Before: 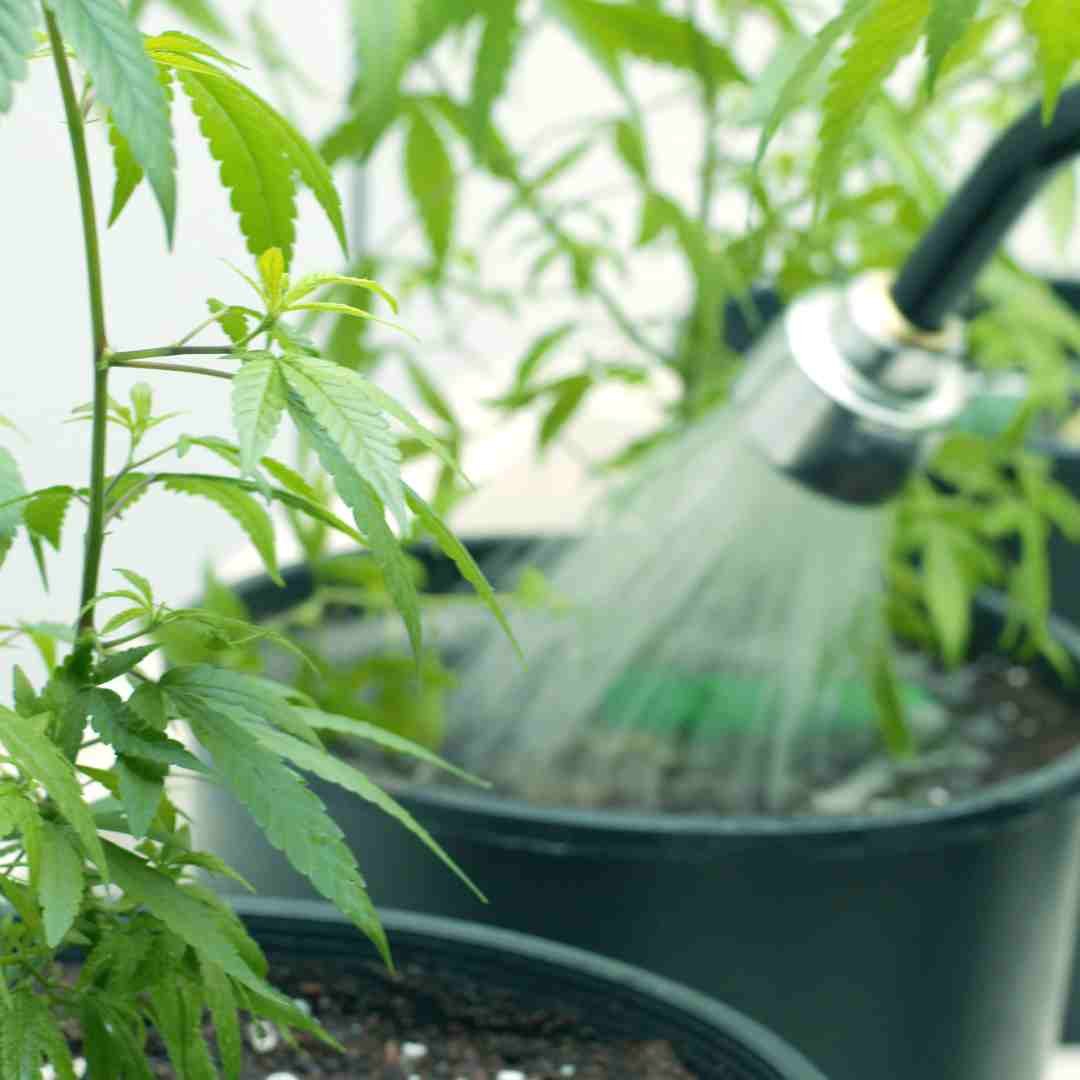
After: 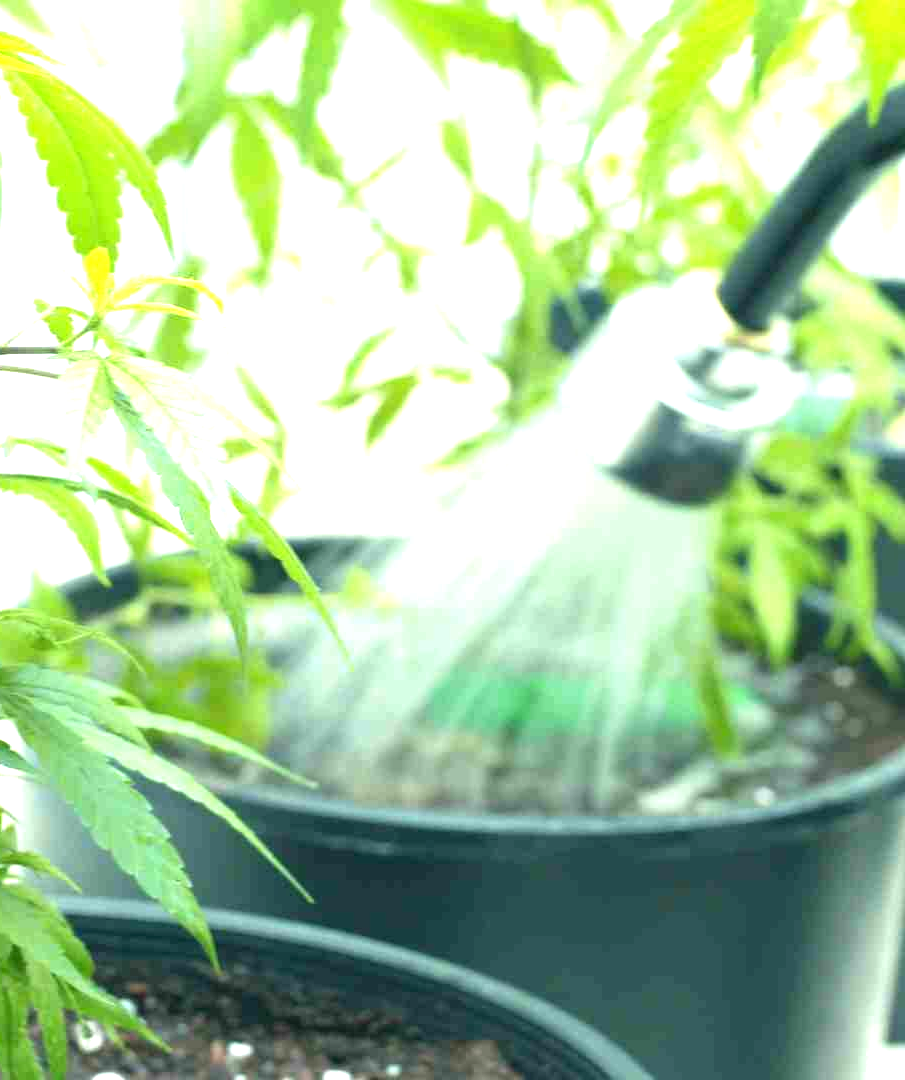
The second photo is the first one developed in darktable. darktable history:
crop: left 16.13%
exposure: exposure 1.203 EV, compensate exposure bias true, compensate highlight preservation false
